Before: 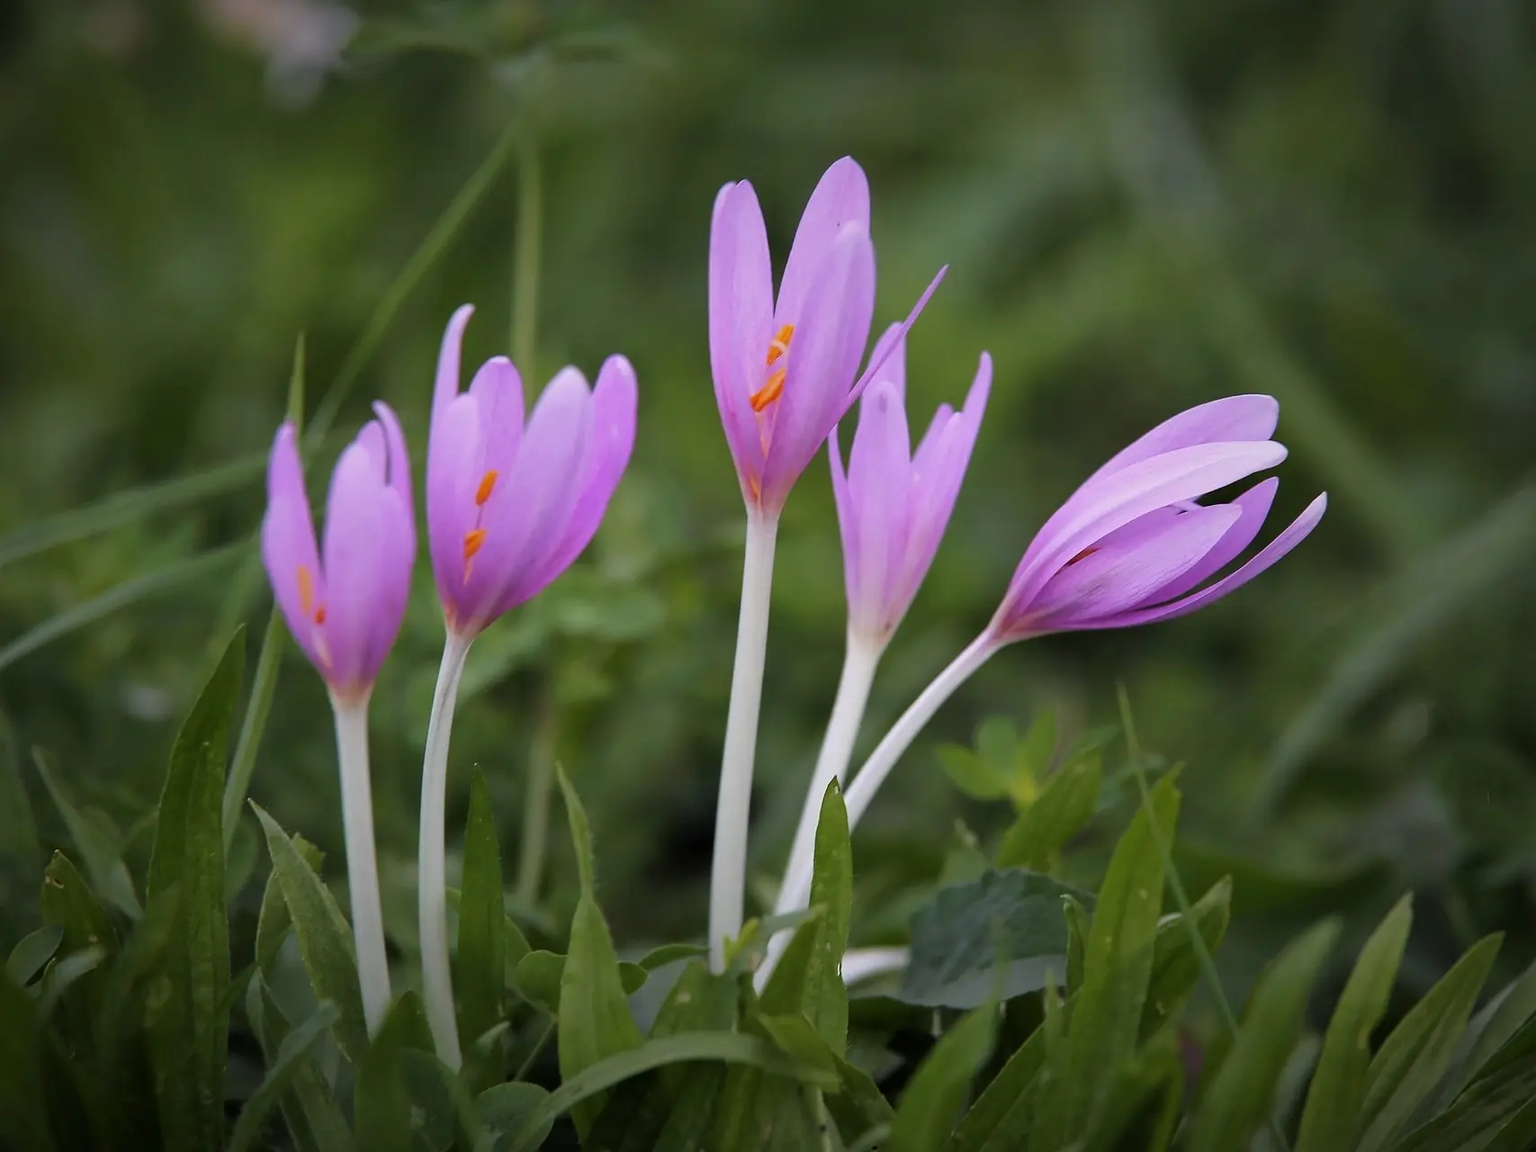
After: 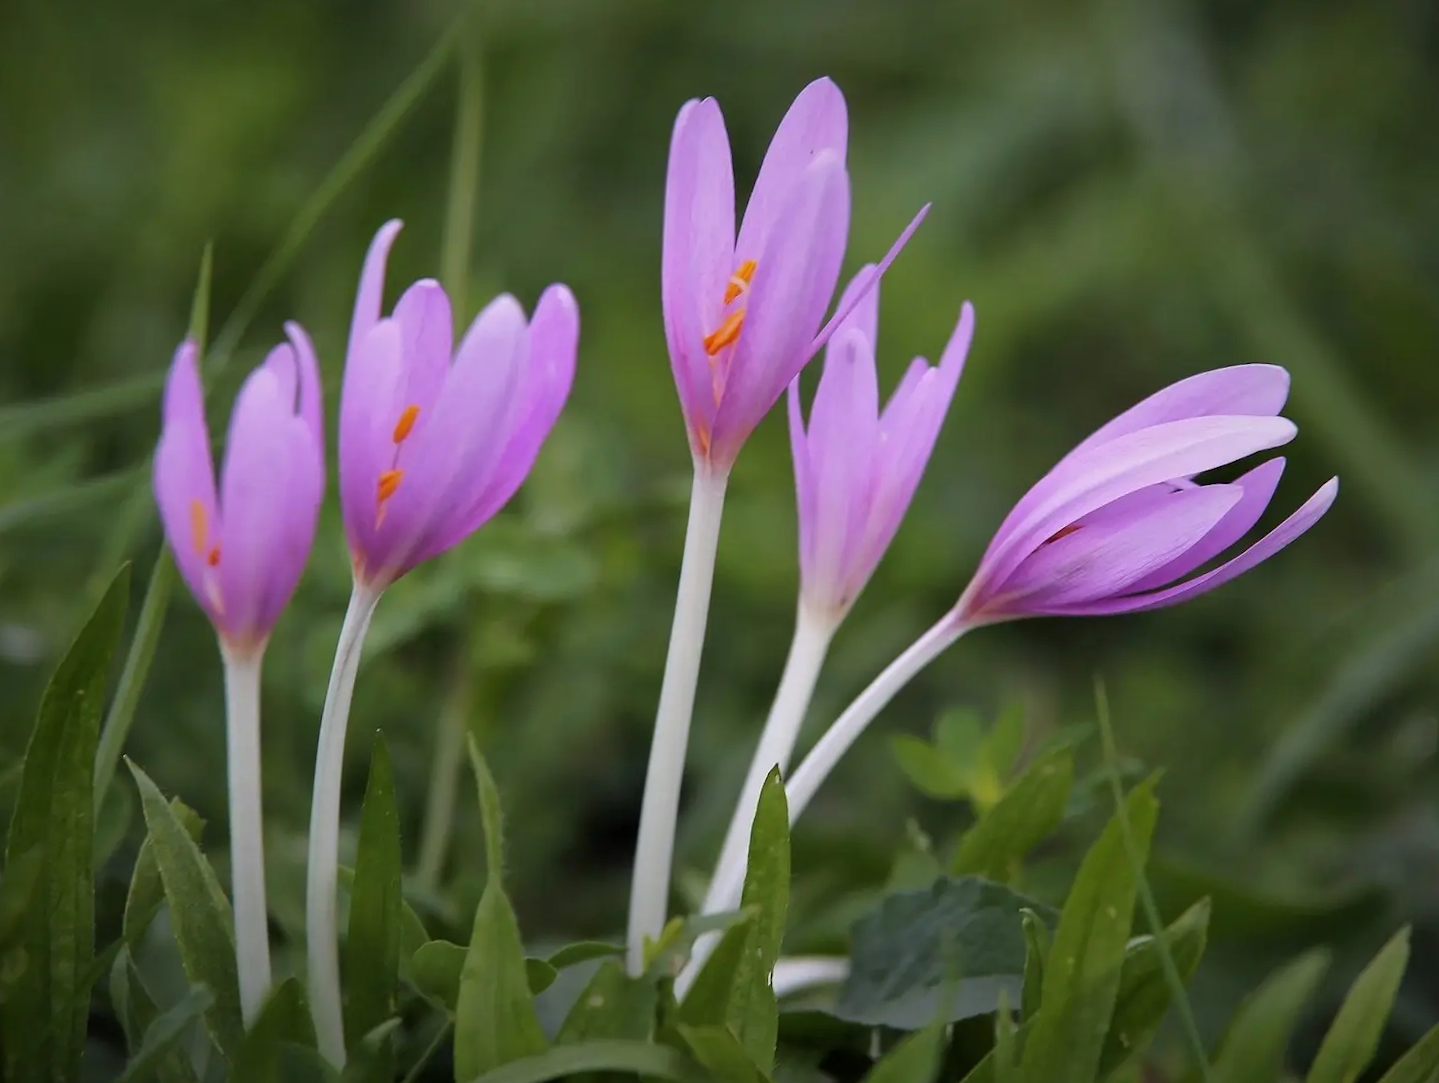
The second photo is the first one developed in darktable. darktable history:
crop and rotate: angle -2.94°, left 5.416%, top 5.193%, right 4.614%, bottom 4.464%
